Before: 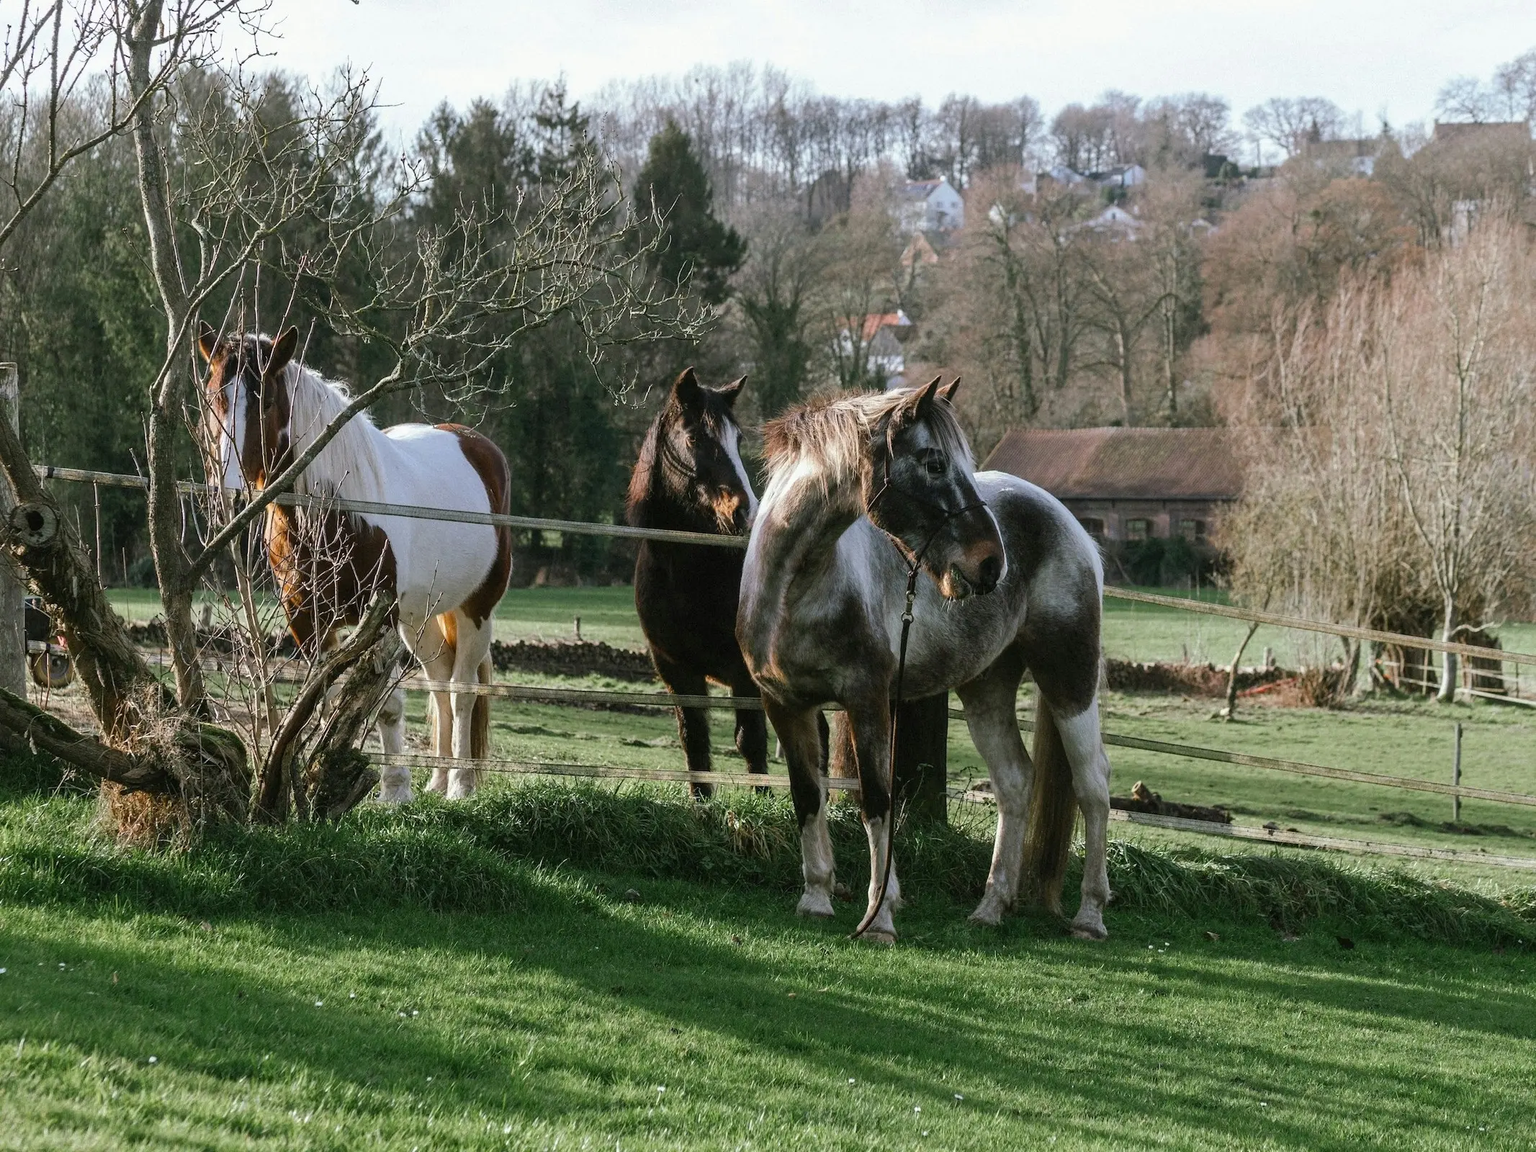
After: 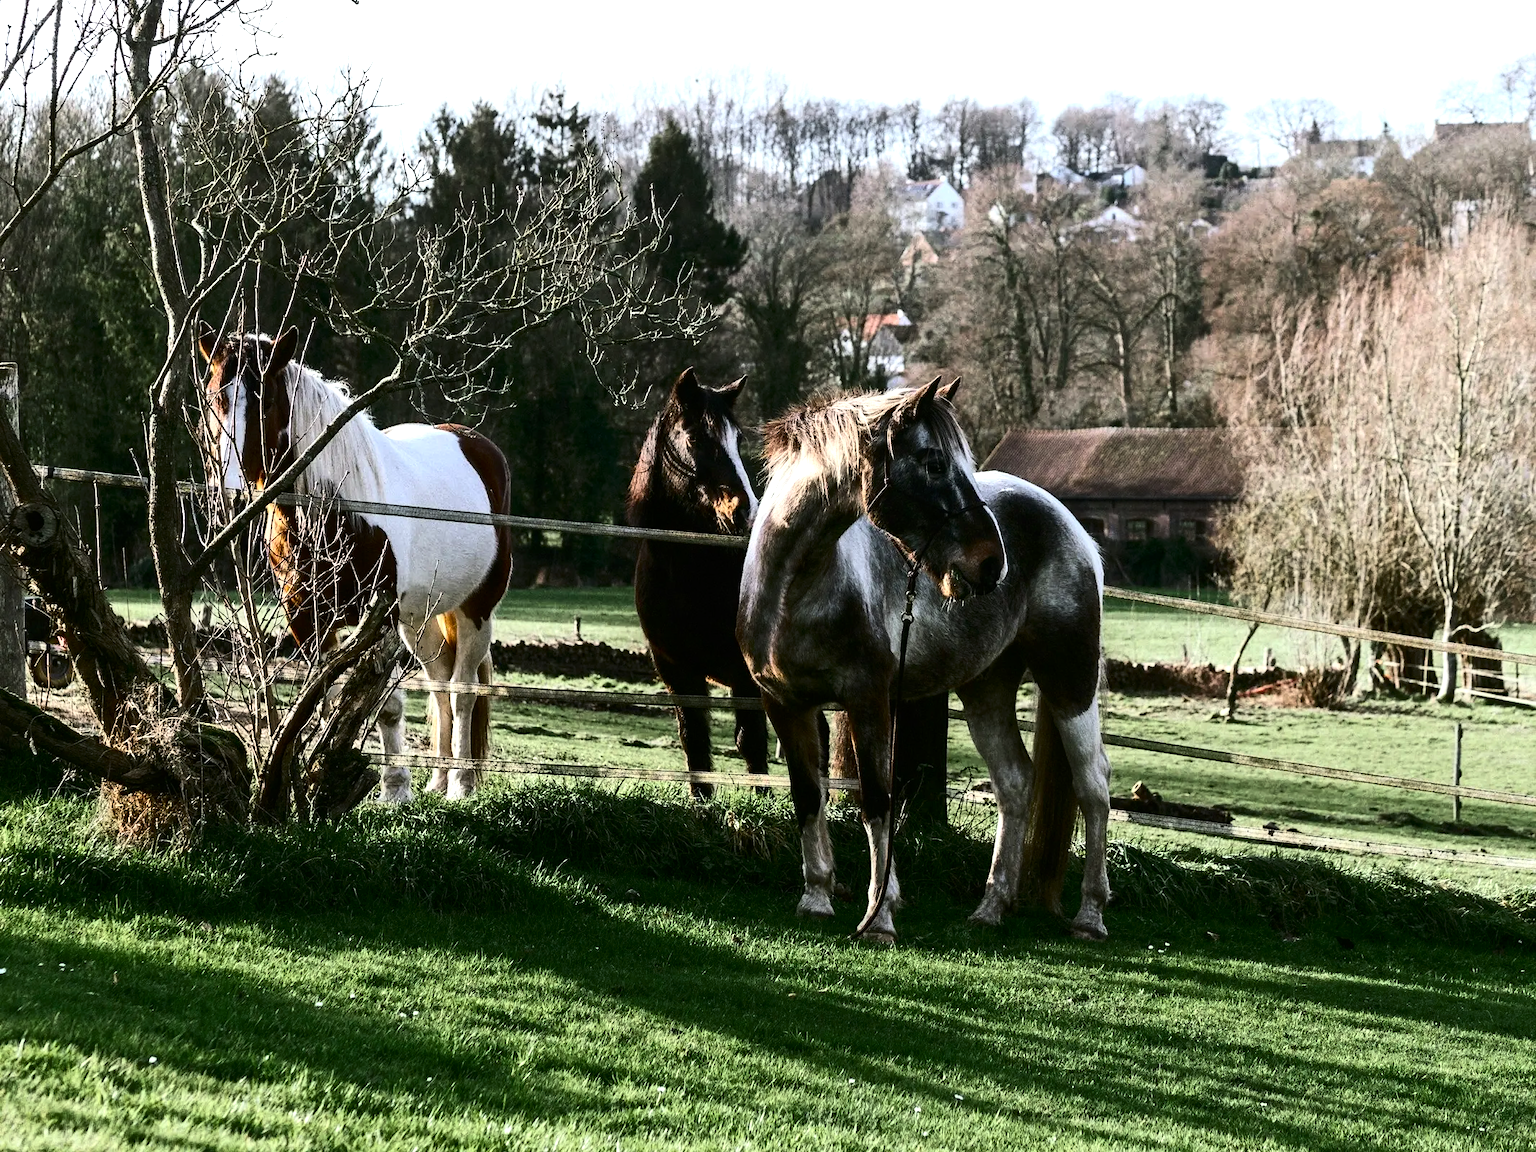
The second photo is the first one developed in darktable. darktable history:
color balance rgb: shadows lift › luminance -19.604%, power › hue 312.99°, perceptual saturation grading › global saturation 10.193%, perceptual brilliance grading › global brilliance 20.138%, perceptual brilliance grading › shadows -39.691%
contrast brightness saturation: contrast 0.291
